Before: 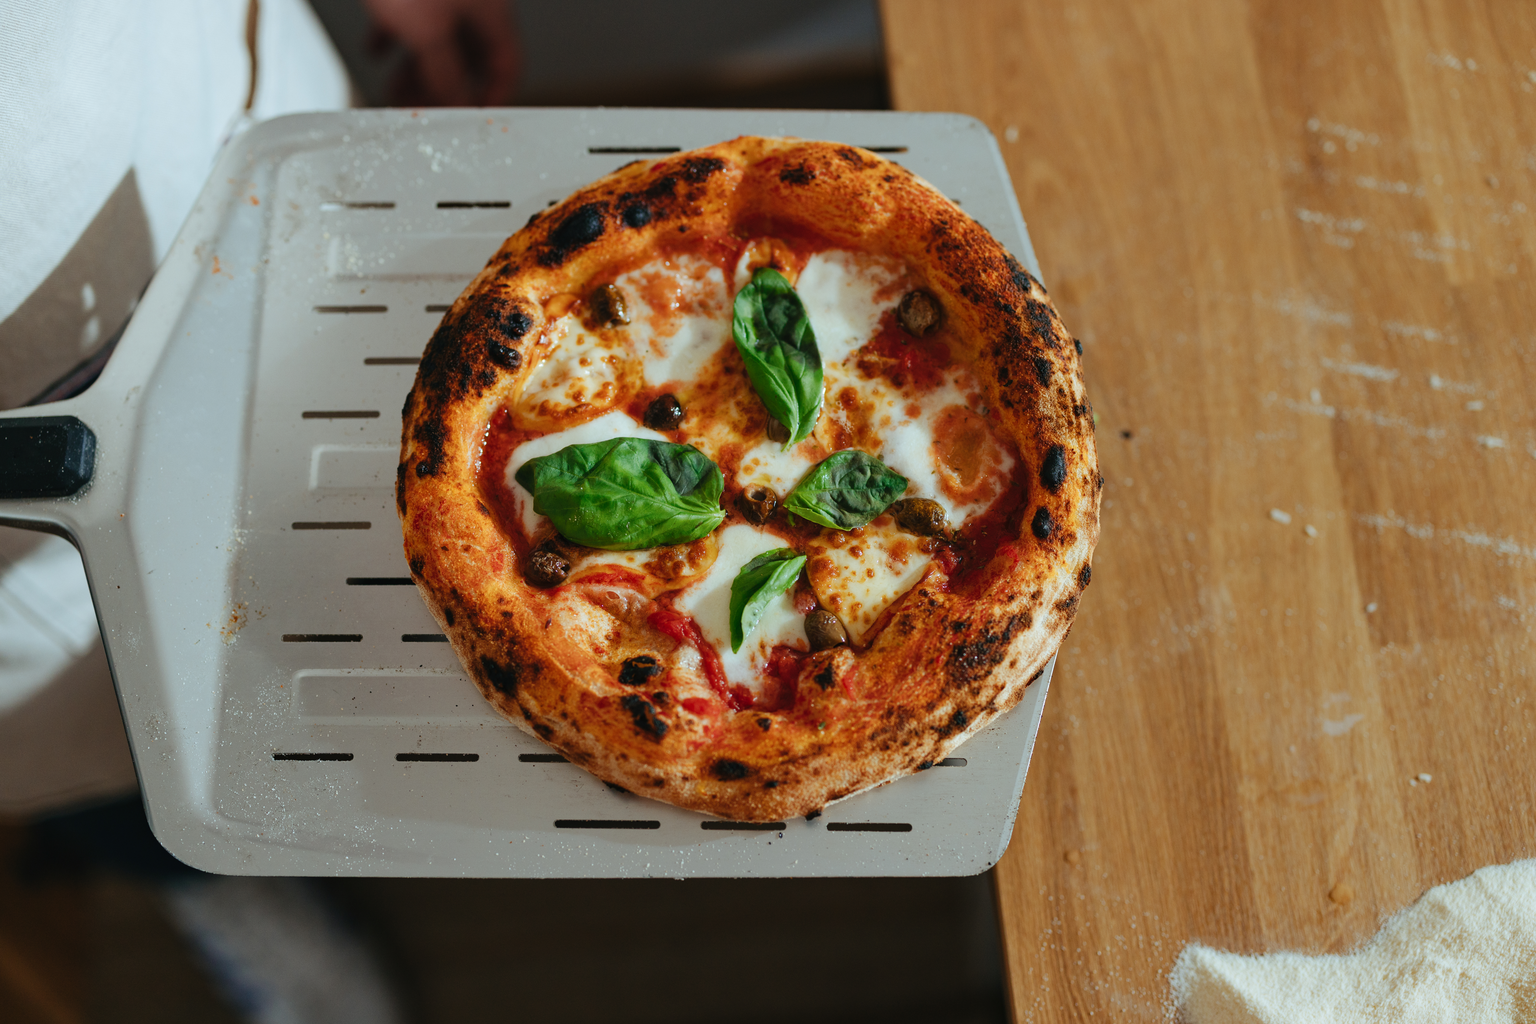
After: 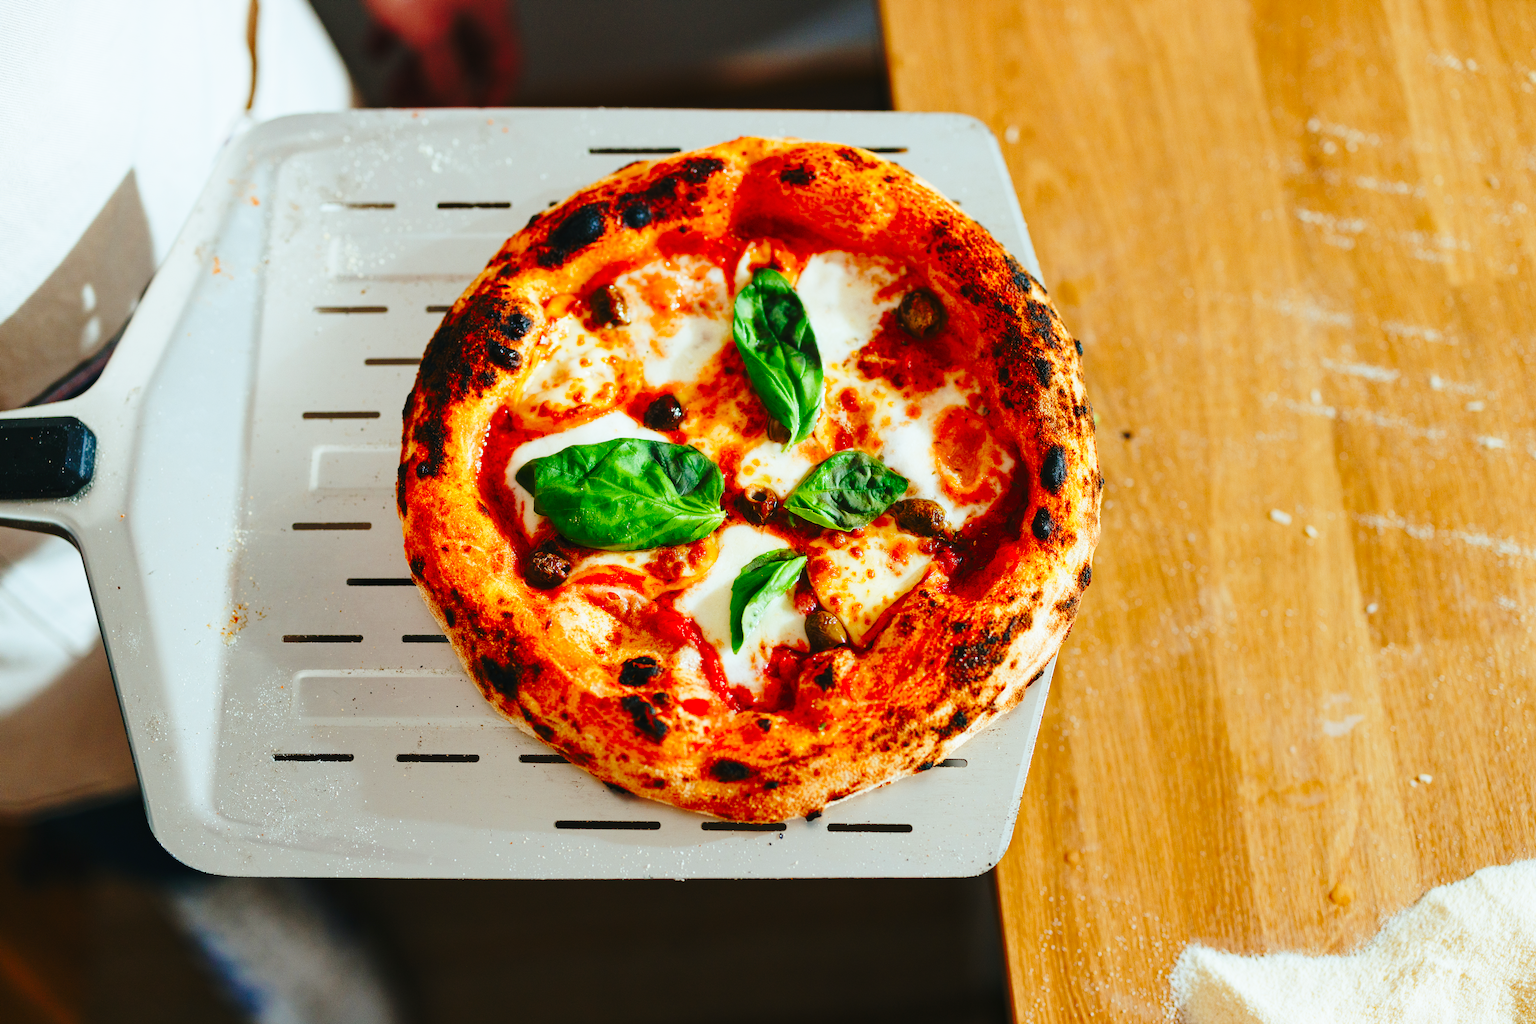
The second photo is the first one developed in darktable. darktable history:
base curve: curves: ch0 [(0, 0) (0.032, 0.037) (0.105, 0.228) (0.435, 0.76) (0.856, 0.983) (1, 1)], preserve colors none
white balance: emerald 1
color correction: saturation 1.32
